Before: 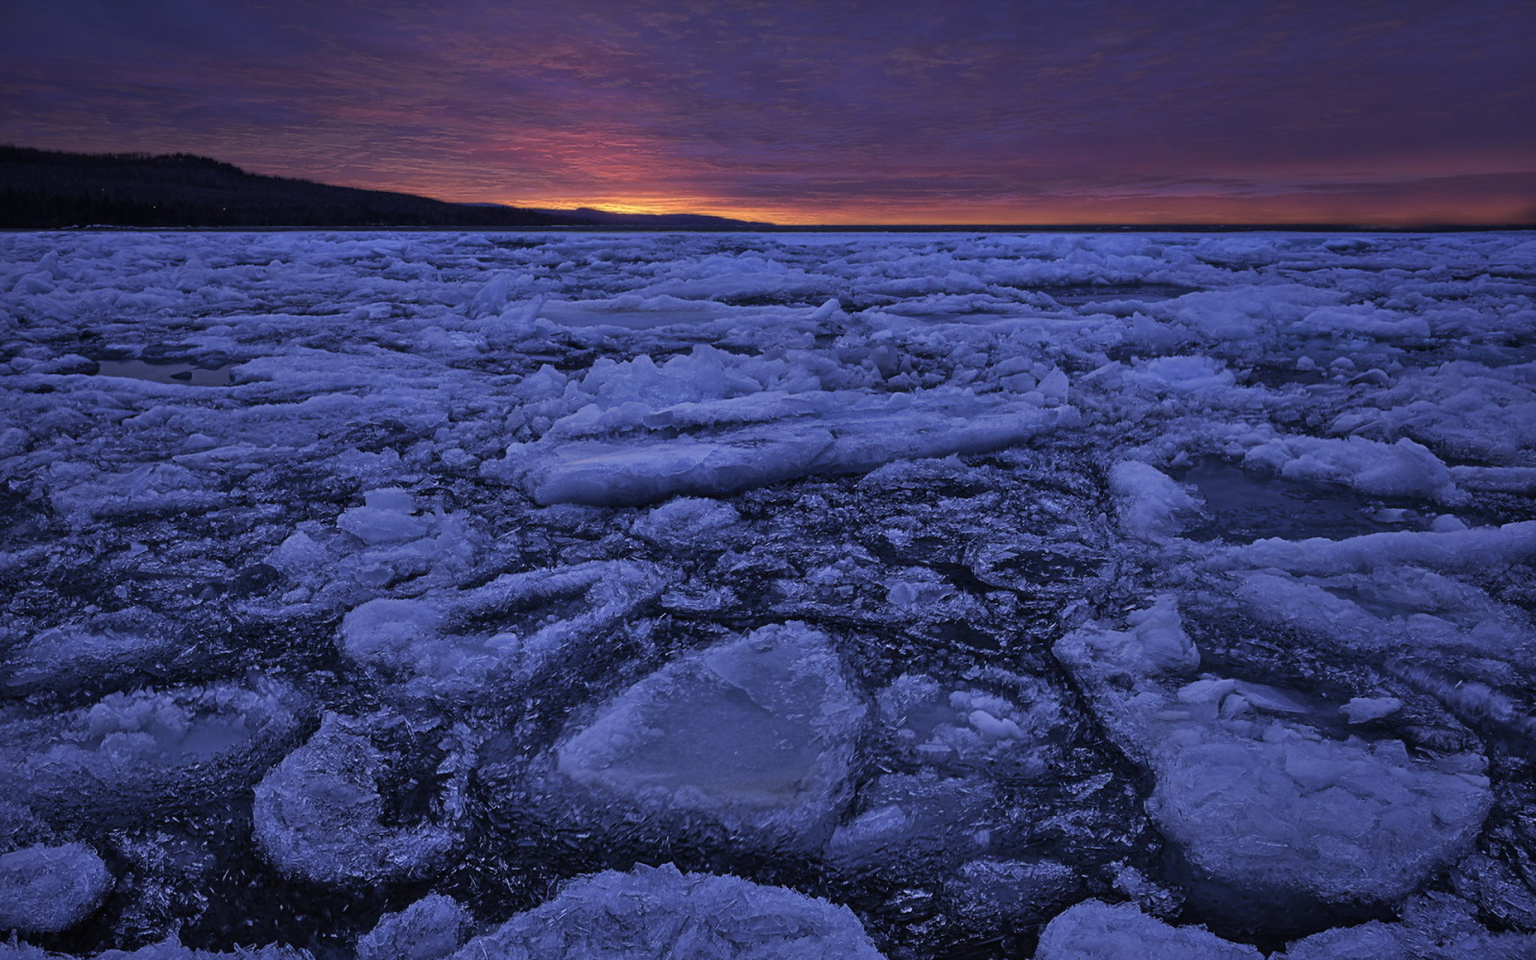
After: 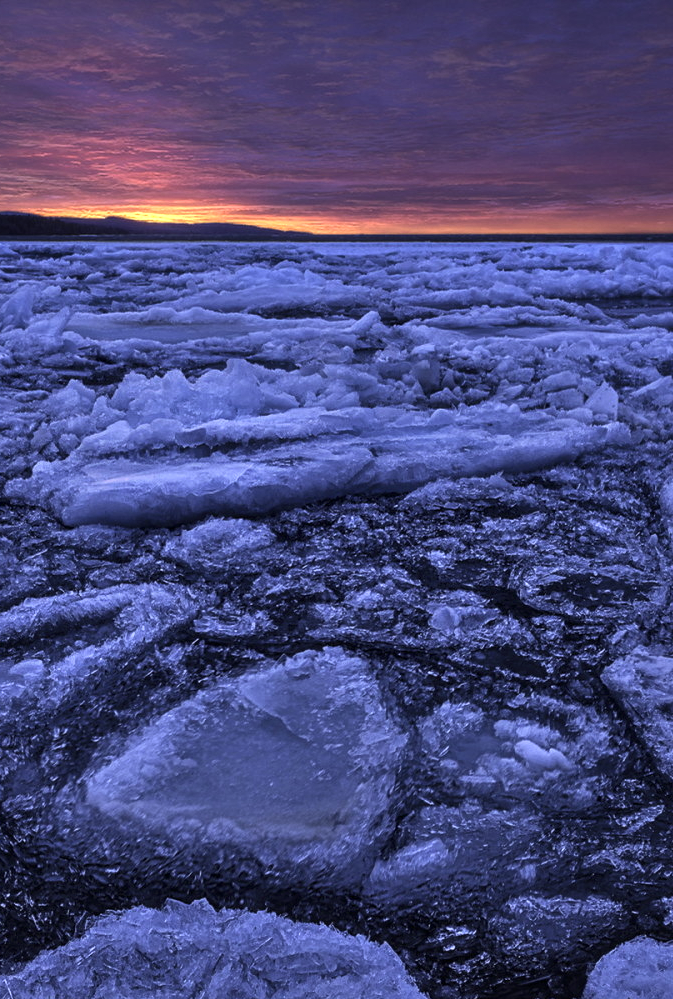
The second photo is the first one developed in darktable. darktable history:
exposure: black level correction -0.002, exposure 0.531 EV, compensate exposure bias true, compensate highlight preservation false
color balance rgb: shadows lift › chroma 1.849%, shadows lift › hue 262.66°, perceptual saturation grading › global saturation 0.415%, perceptual brilliance grading › global brilliance 14.352%, perceptual brilliance grading › shadows -35.454%
local contrast: on, module defaults
crop: left 30.985%, right 26.893%
